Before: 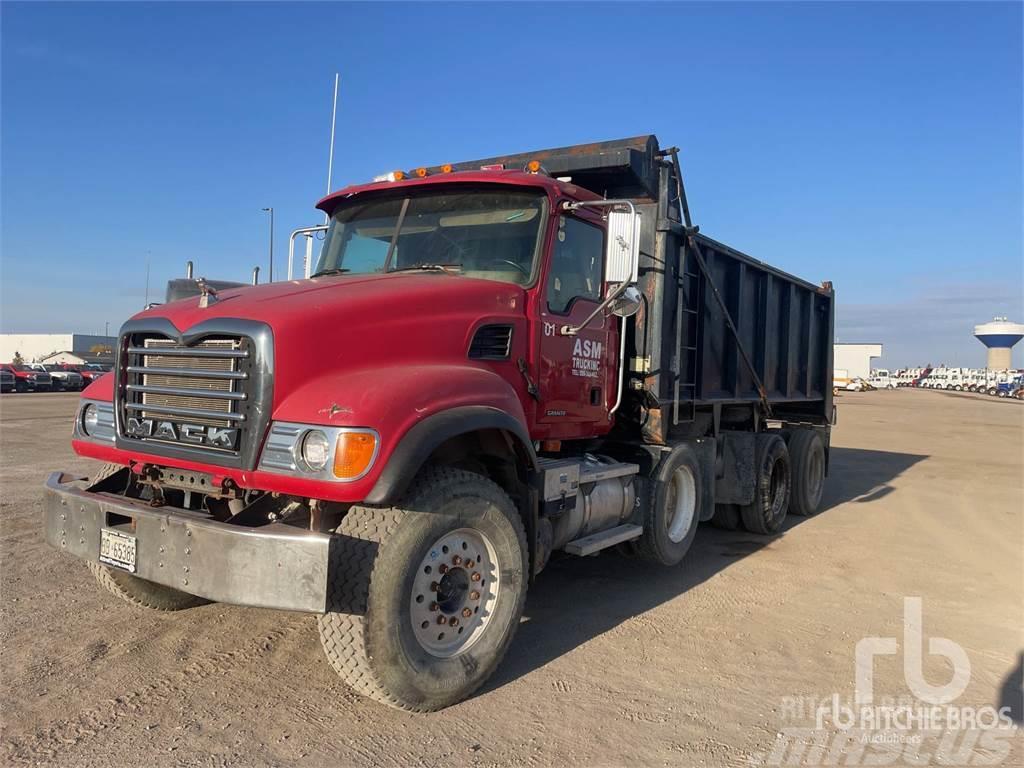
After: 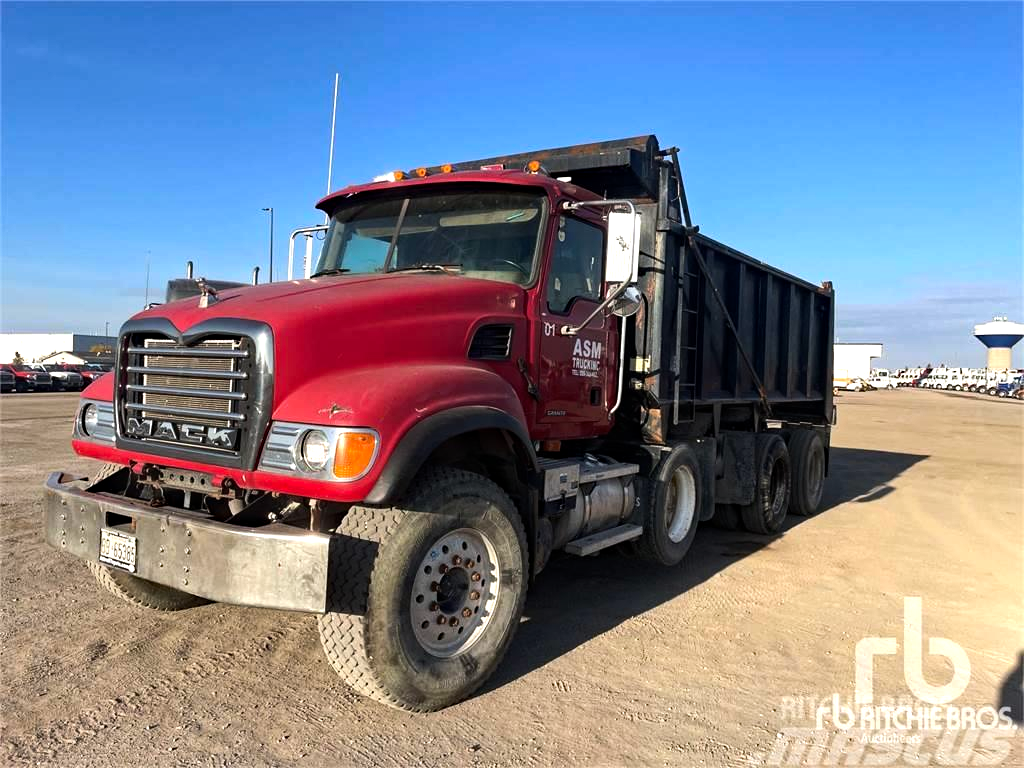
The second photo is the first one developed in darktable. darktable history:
color balance: output saturation 98.5%
haze removal: strength 0.29, distance 0.25, compatibility mode true, adaptive false
tone equalizer: -8 EV -0.75 EV, -7 EV -0.7 EV, -6 EV -0.6 EV, -5 EV -0.4 EV, -3 EV 0.4 EV, -2 EV 0.6 EV, -1 EV 0.7 EV, +0 EV 0.75 EV, edges refinement/feathering 500, mask exposure compensation -1.57 EV, preserve details no
